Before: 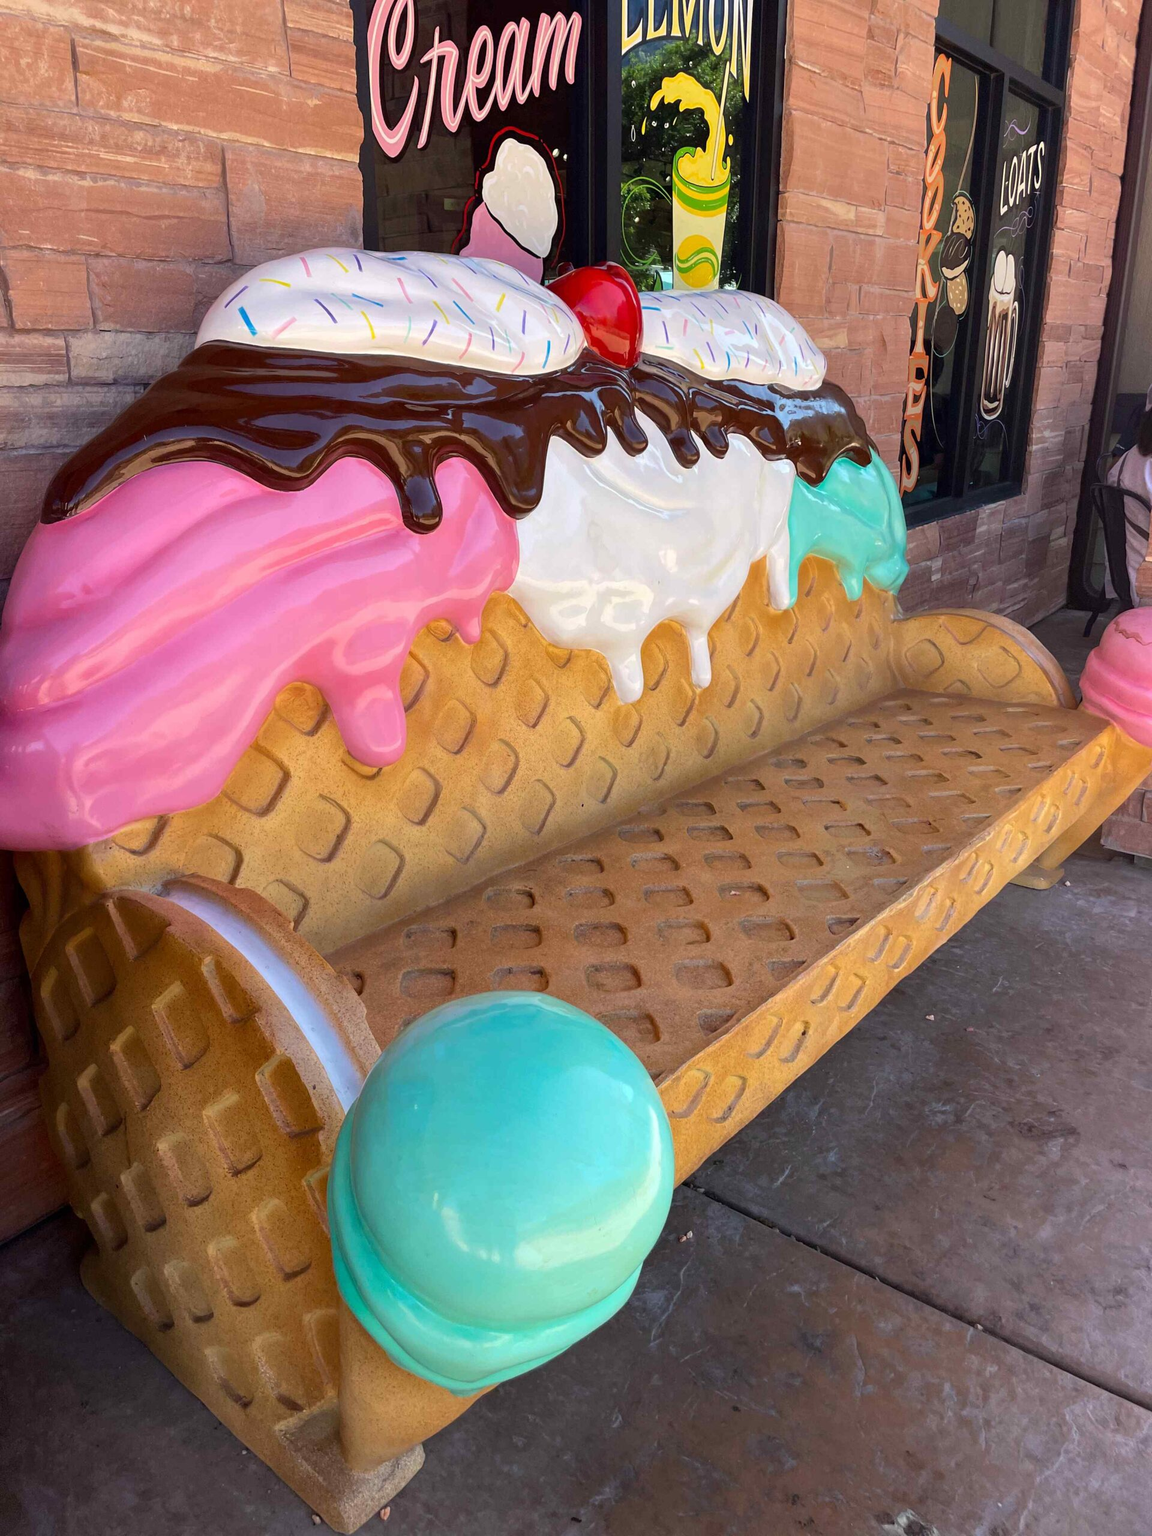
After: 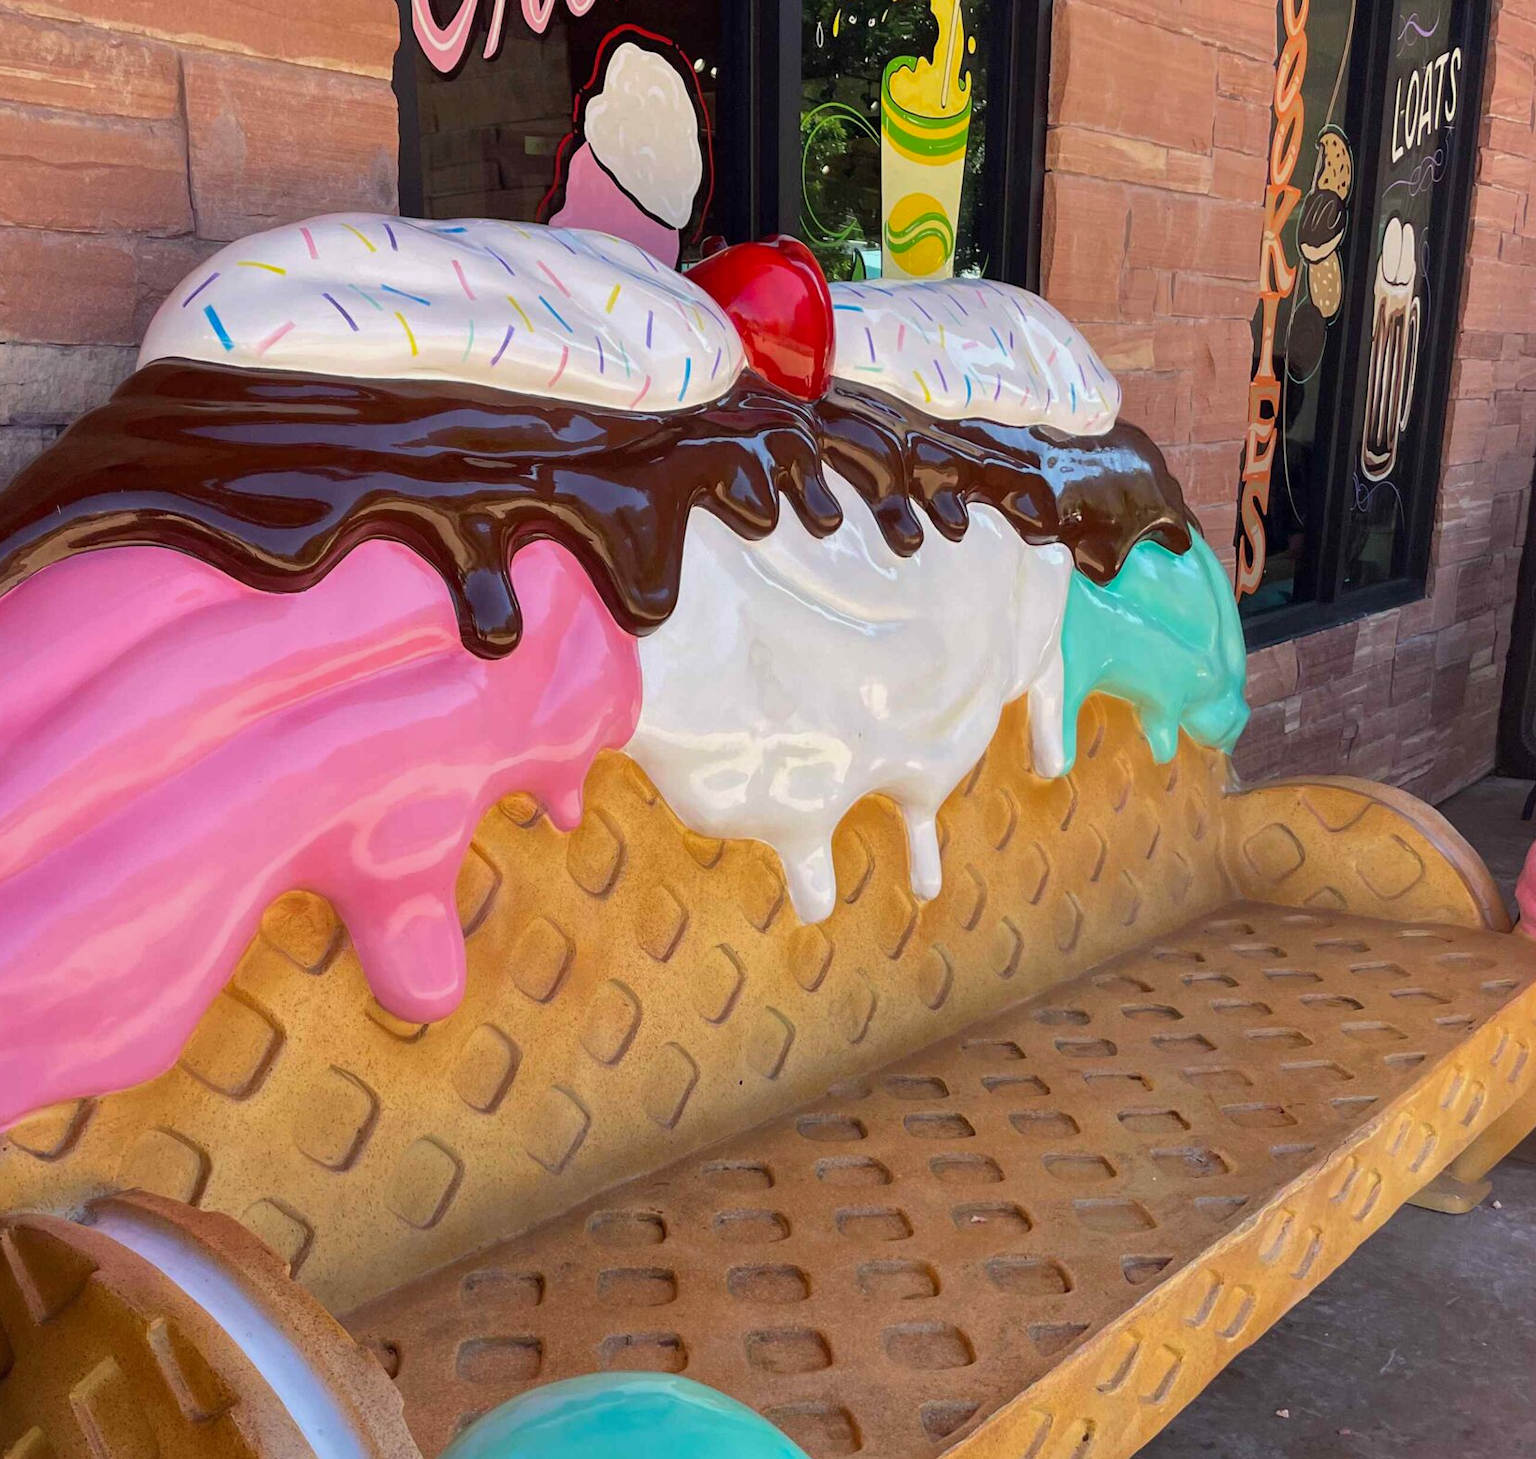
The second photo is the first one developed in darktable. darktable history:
crop and rotate: left 9.369%, top 7.244%, right 5.068%, bottom 31.787%
shadows and highlights: shadows 25.32, white point adjustment -3.18, highlights -30.21
exposure: compensate exposure bias true, compensate highlight preservation false
